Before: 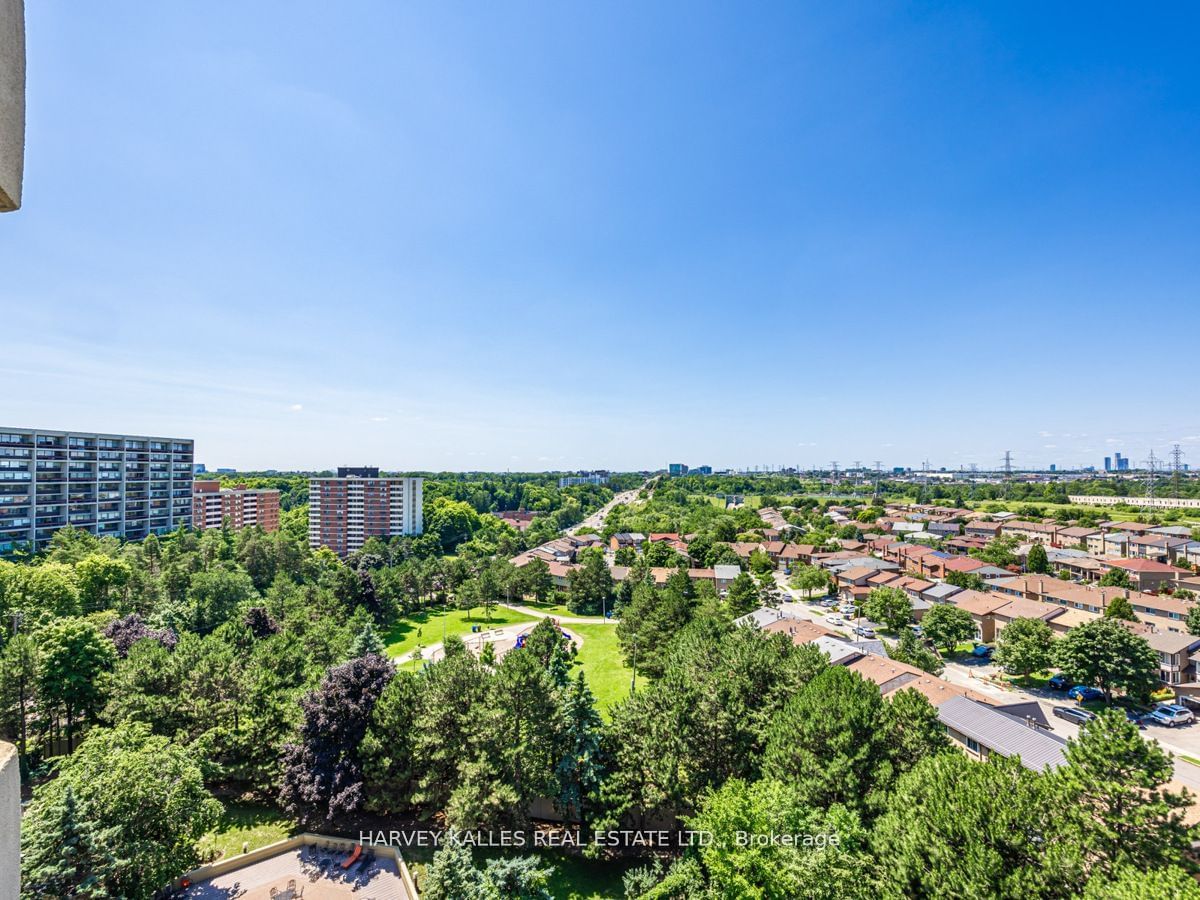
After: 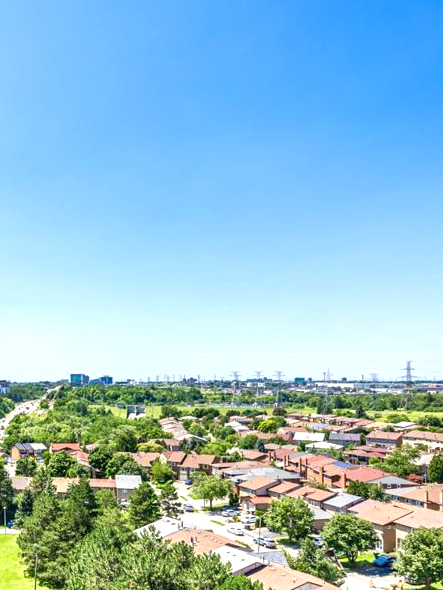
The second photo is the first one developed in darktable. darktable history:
crop and rotate: left 49.936%, top 10.094%, right 13.136%, bottom 24.256%
exposure: black level correction 0.001, exposure 0.5 EV, compensate exposure bias true, compensate highlight preservation false
